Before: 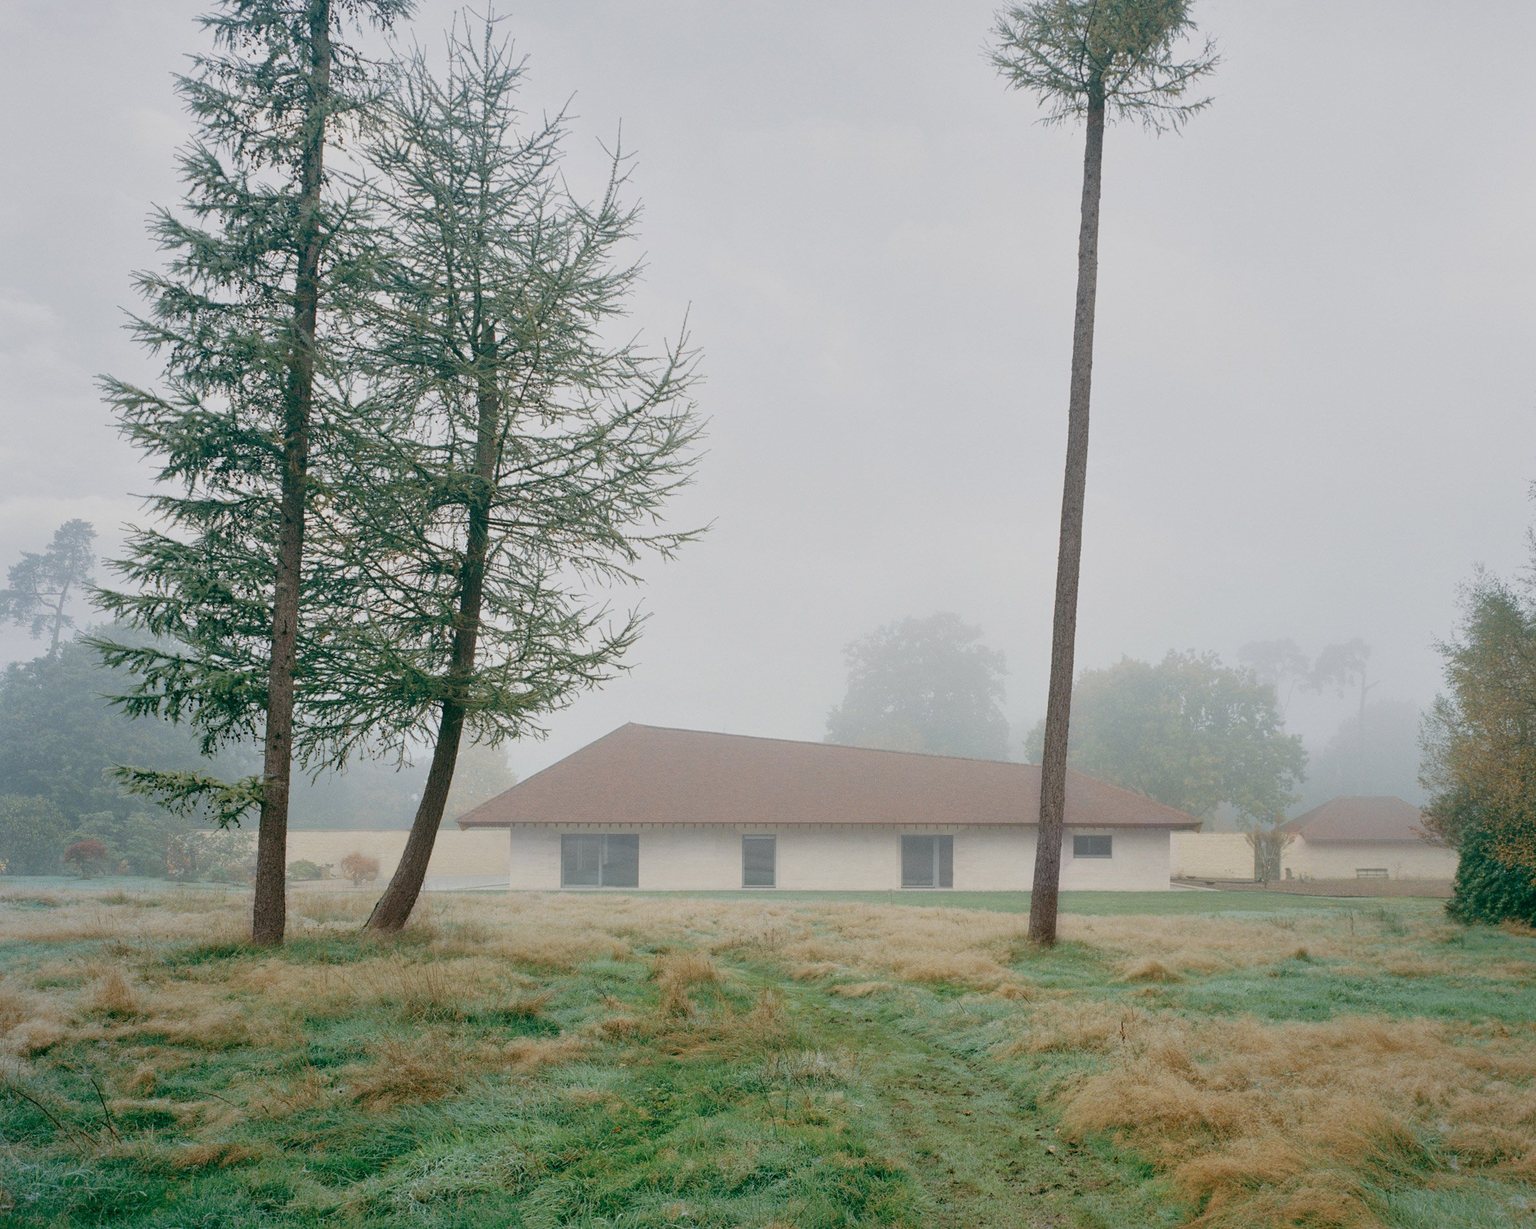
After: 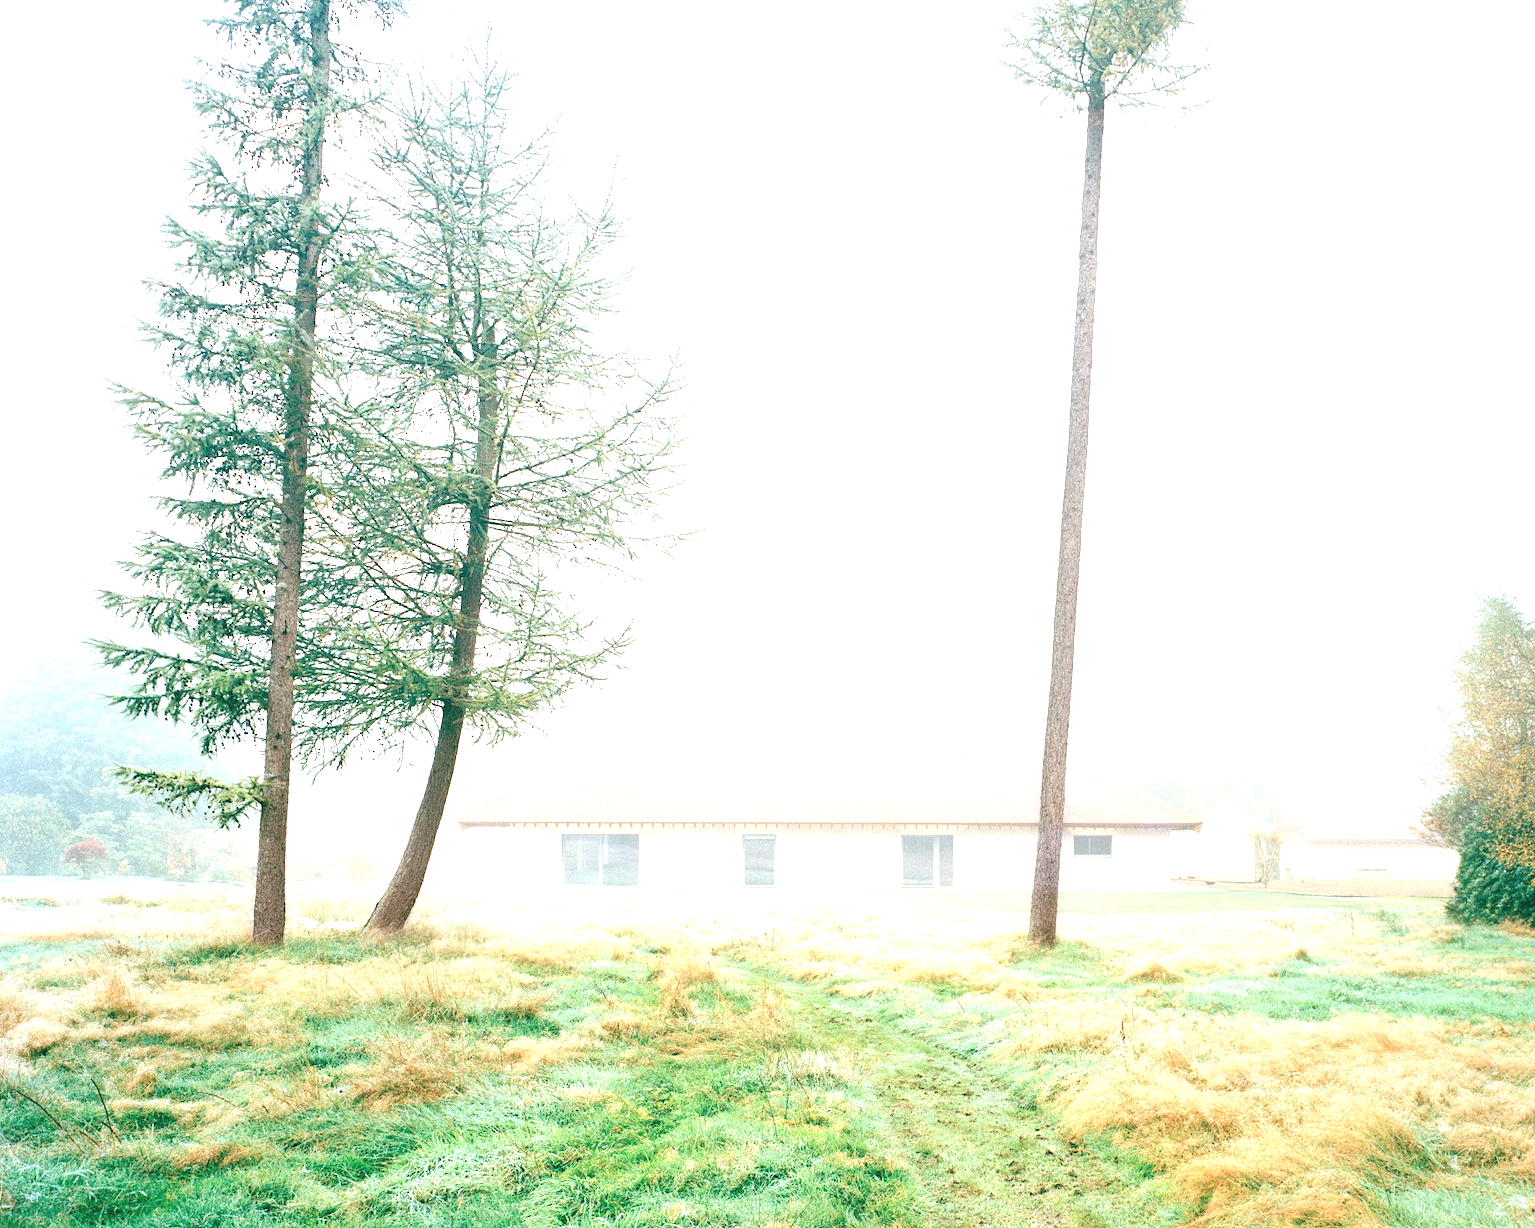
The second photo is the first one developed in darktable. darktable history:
exposure: black level correction 0, exposure 2.145 EV, compensate exposure bias true, compensate highlight preservation false
